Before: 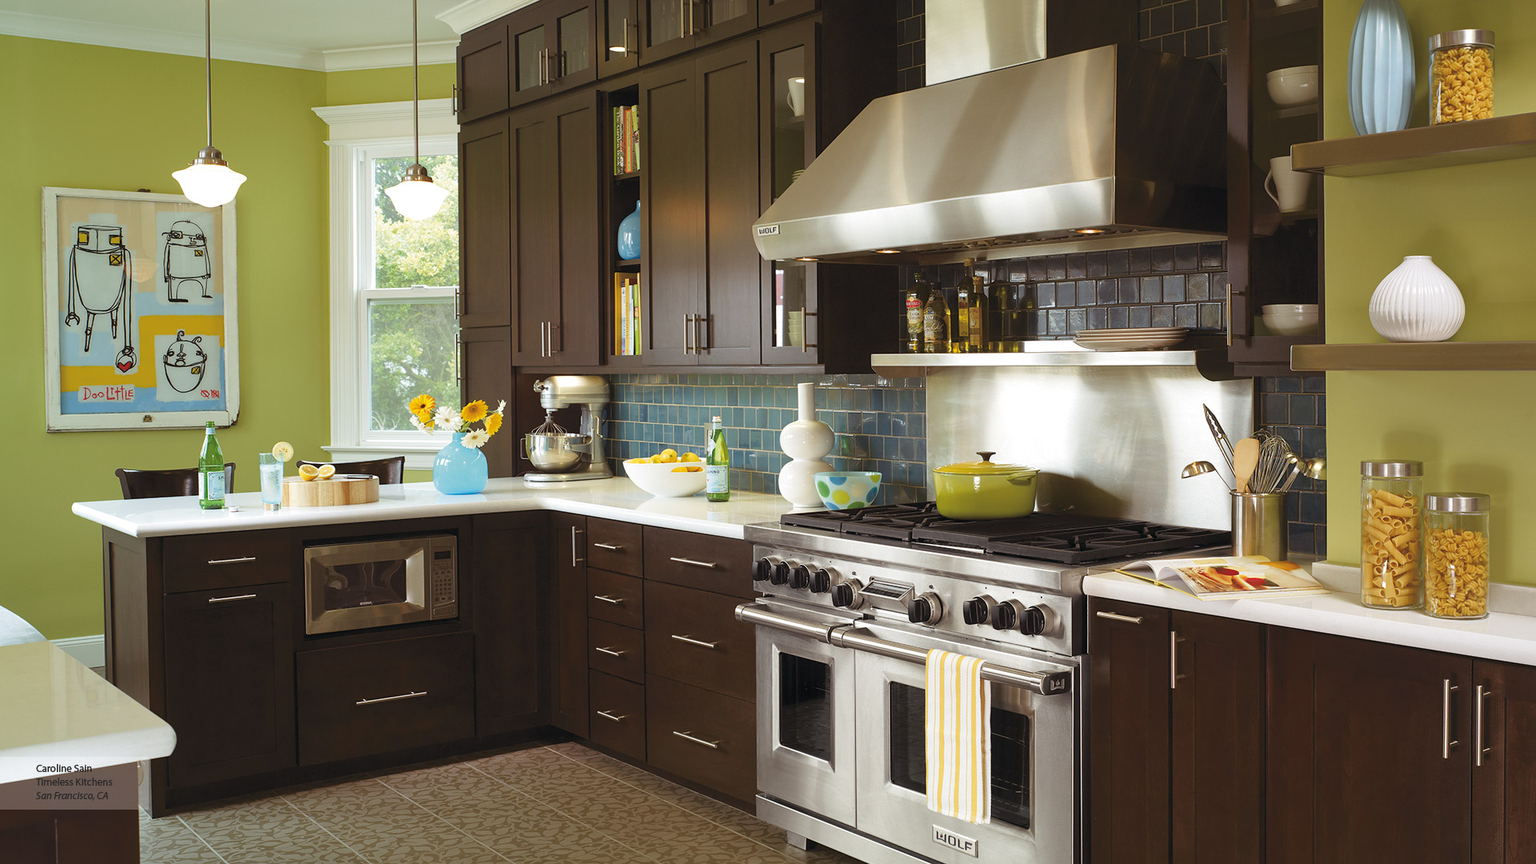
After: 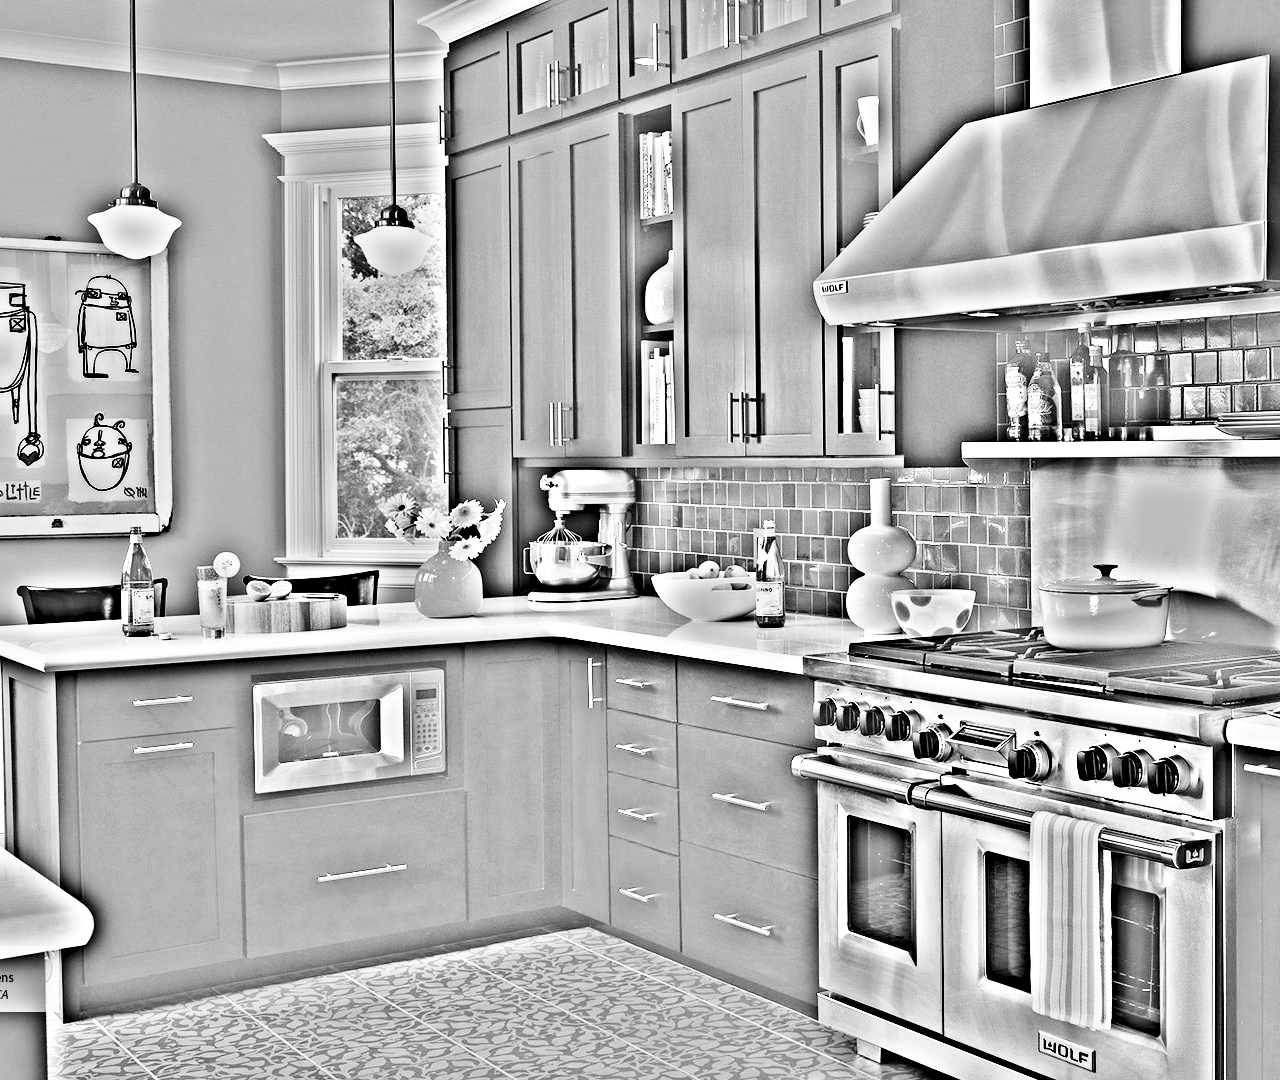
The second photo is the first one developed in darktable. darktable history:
crop and rotate: left 6.617%, right 26.717%
base curve: curves: ch0 [(0, 0) (0.018, 0.026) (0.143, 0.37) (0.33, 0.731) (0.458, 0.853) (0.735, 0.965) (0.905, 0.986) (1, 1)]
haze removal: compatibility mode true, adaptive false
highpass: on, module defaults
